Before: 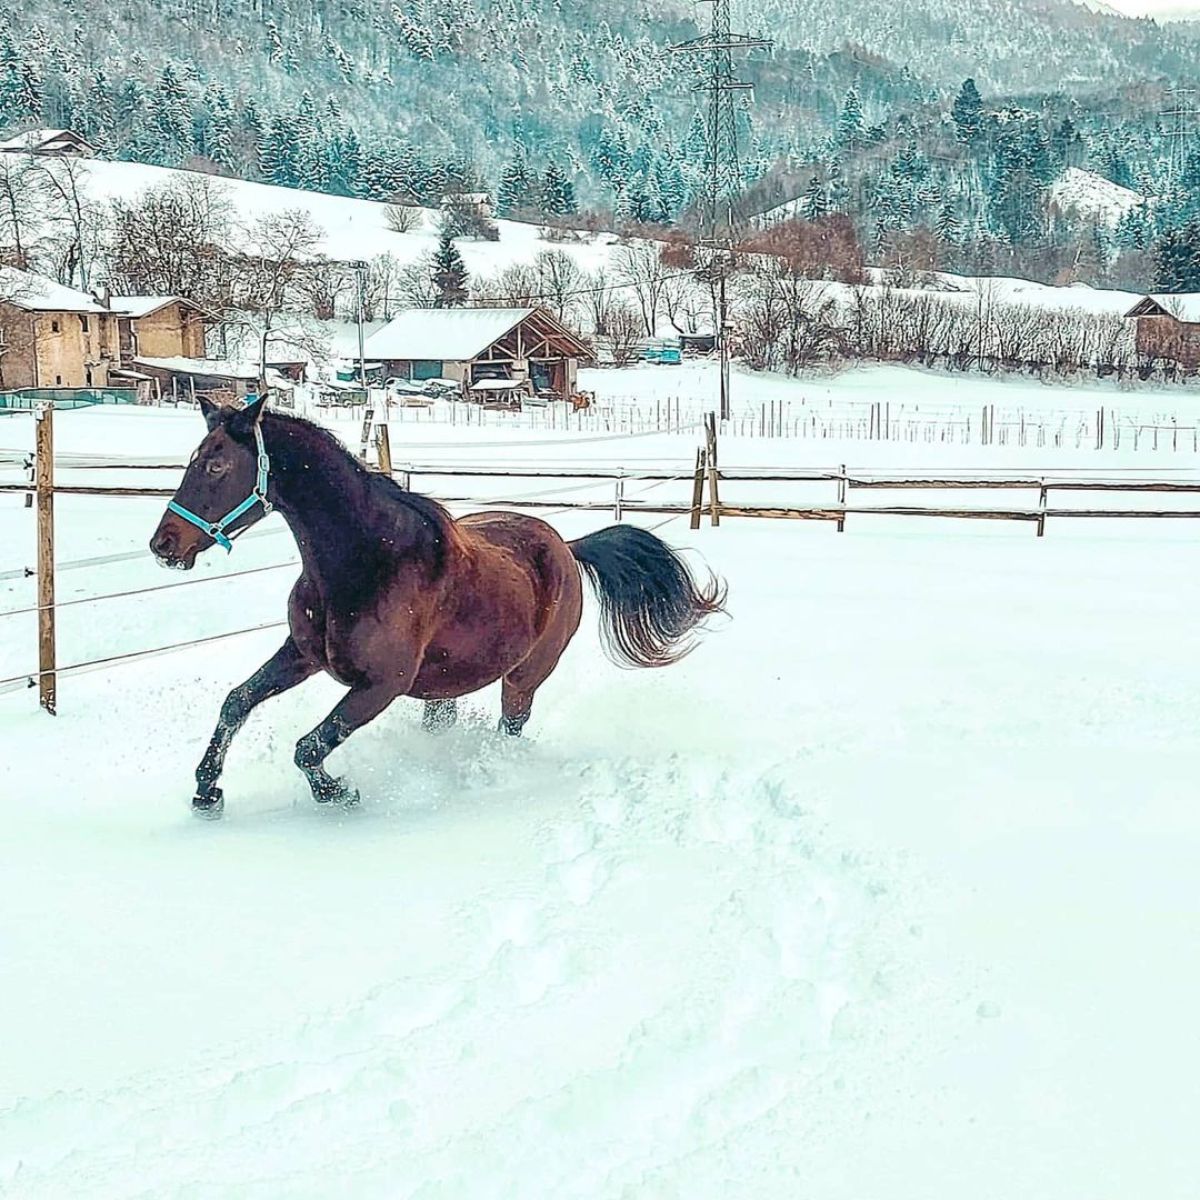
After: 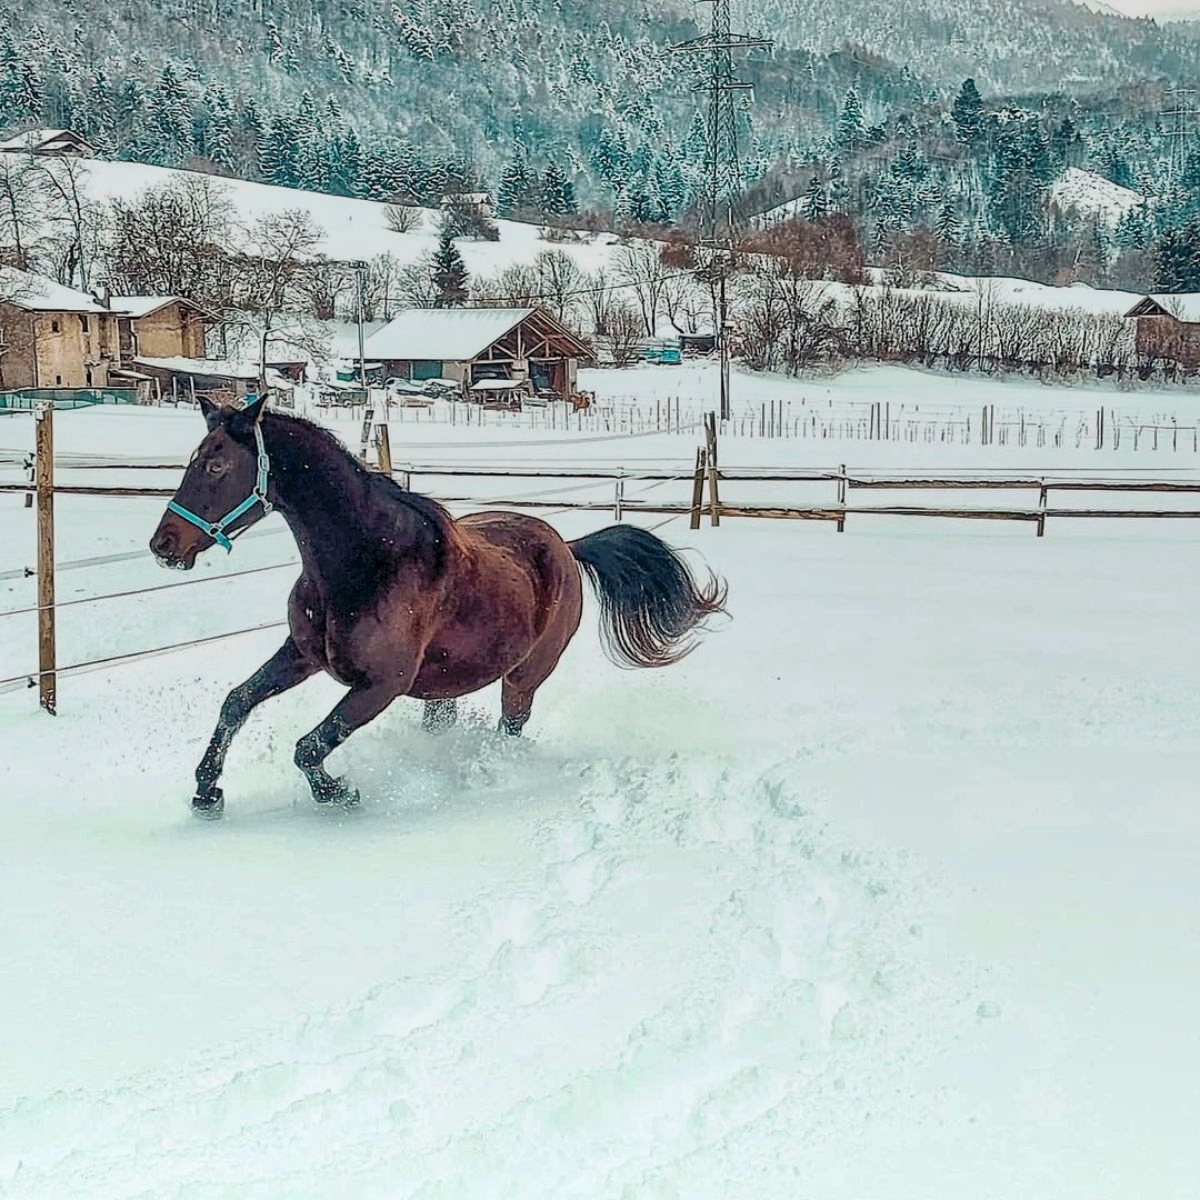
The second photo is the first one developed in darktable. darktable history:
local contrast: mode bilateral grid, contrast 20, coarseness 50, detail 148%, midtone range 0.2
graduated density: rotation 5.63°, offset 76.9
